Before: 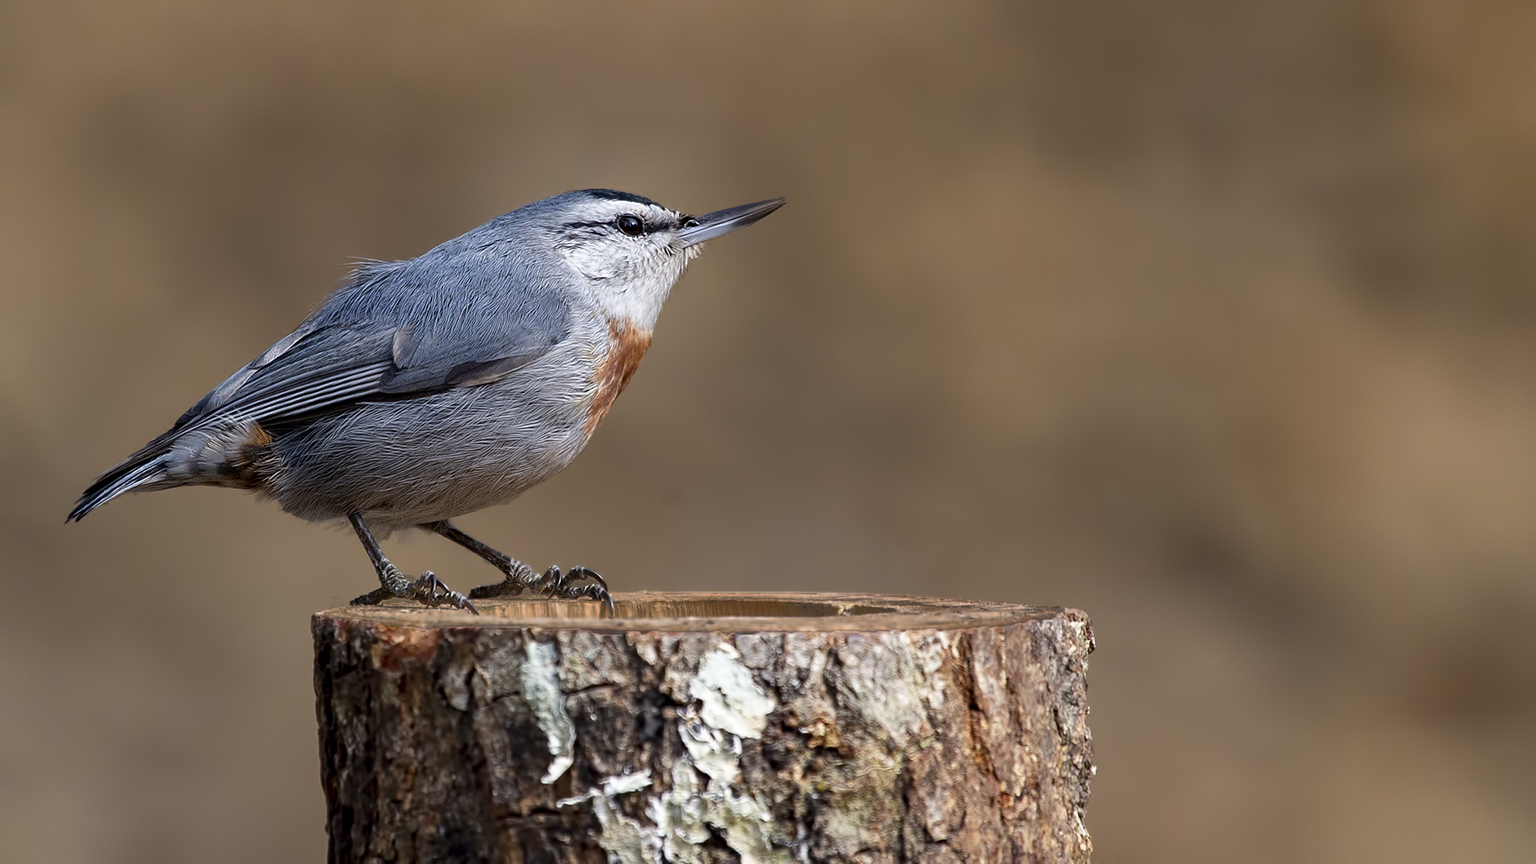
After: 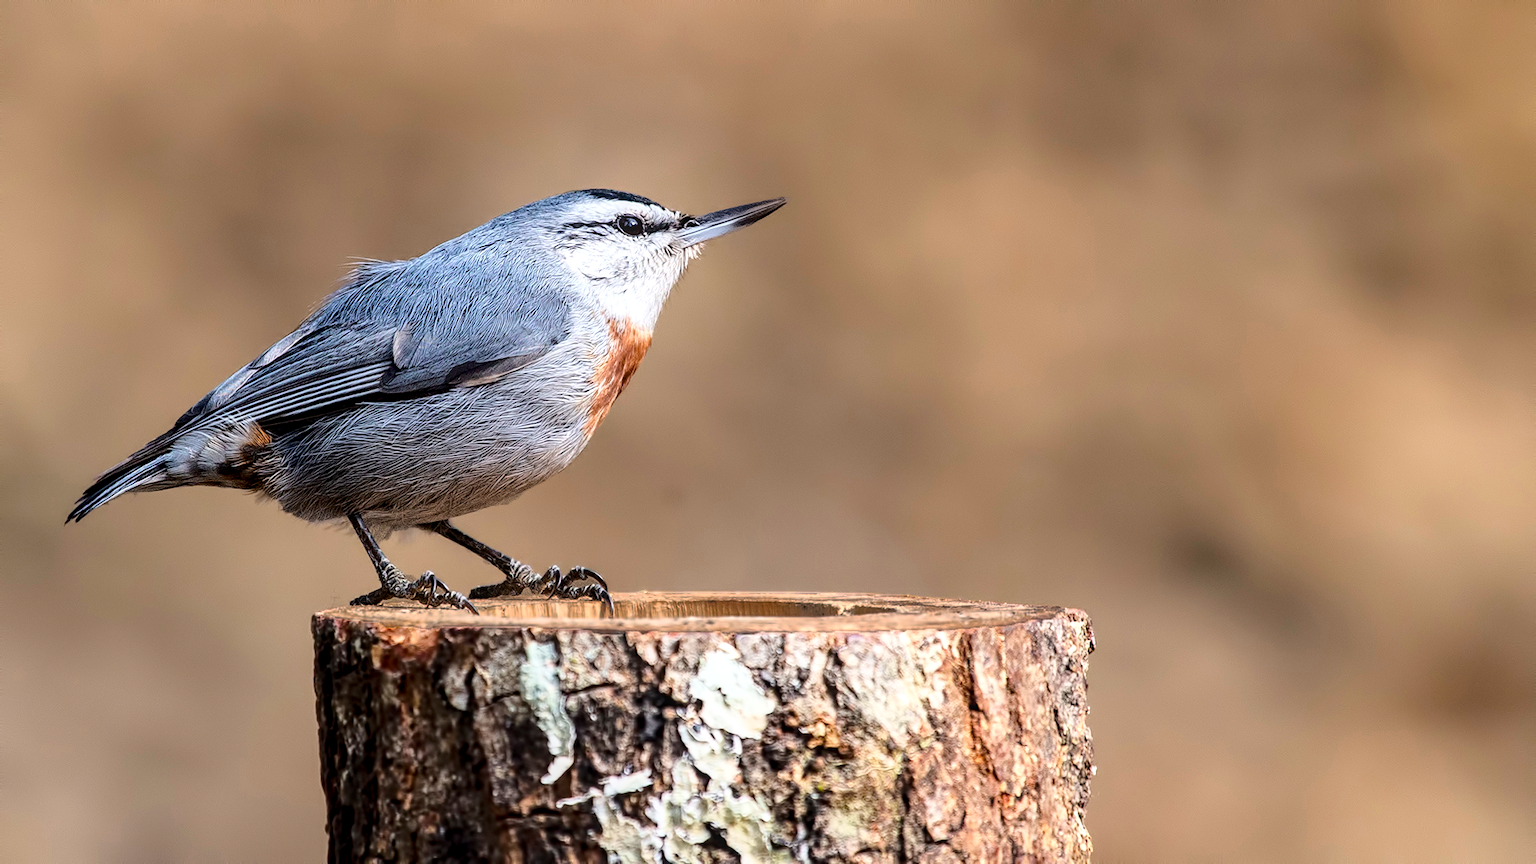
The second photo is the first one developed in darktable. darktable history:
local contrast: on, module defaults
base curve: curves: ch0 [(0, 0) (0.028, 0.03) (0.121, 0.232) (0.46, 0.748) (0.859, 0.968) (1, 1)]
